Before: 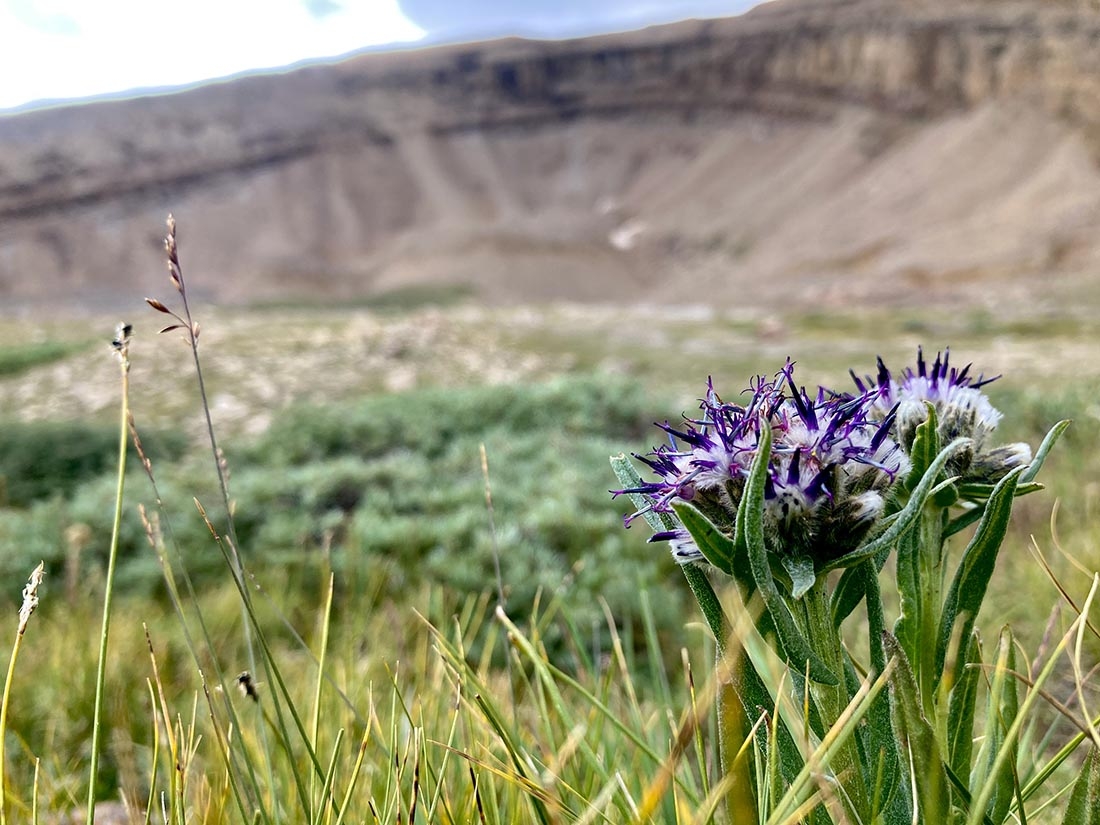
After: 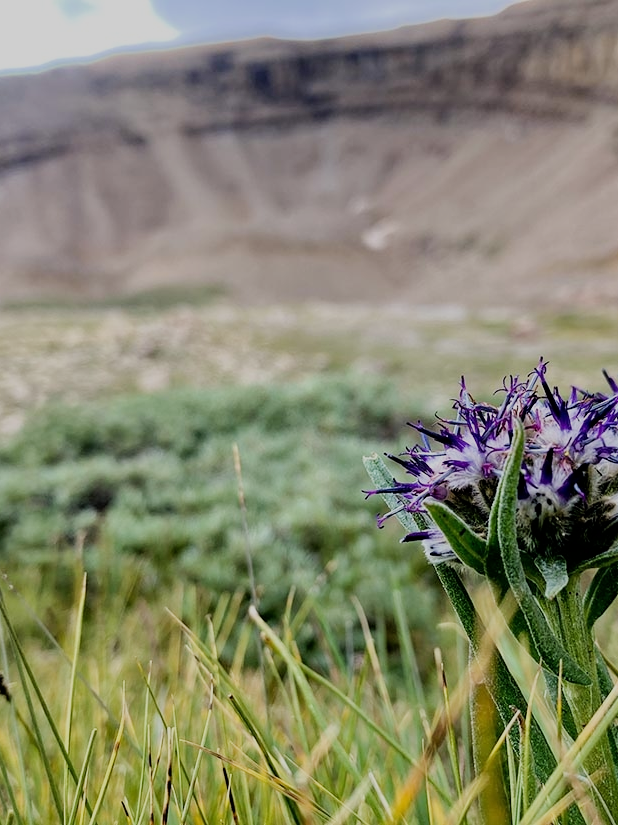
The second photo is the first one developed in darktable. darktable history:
filmic rgb: black relative exposure -7.15 EV, white relative exposure 5.36 EV, hardness 3.02
crop and rotate: left 22.516%, right 21.234%
